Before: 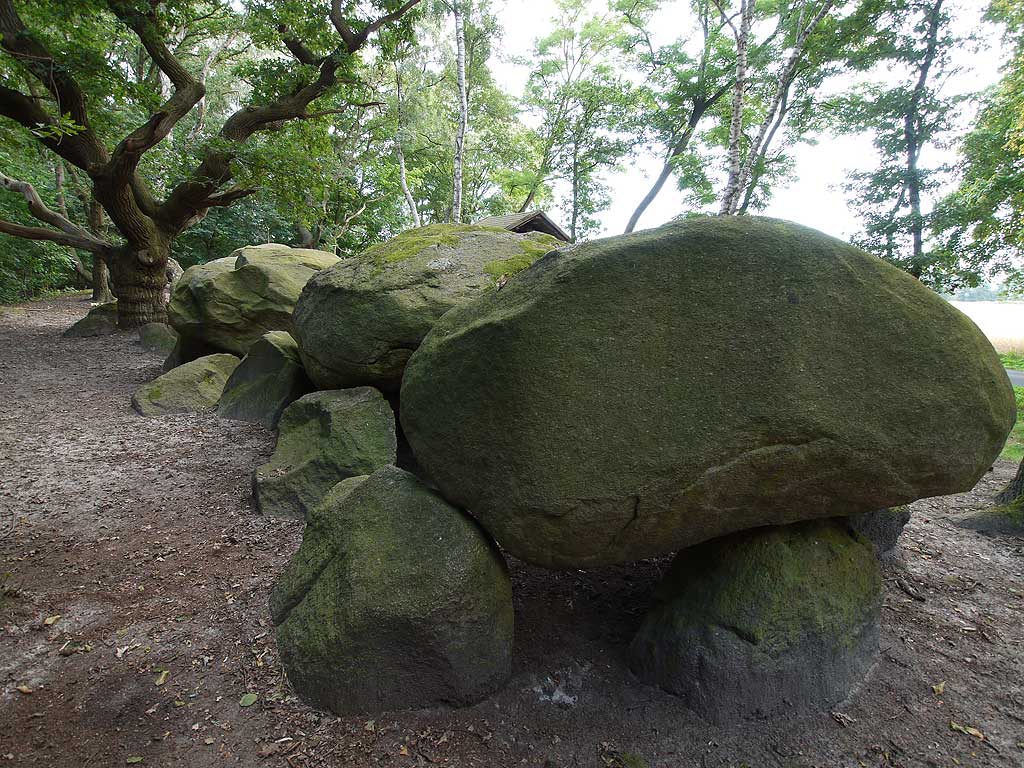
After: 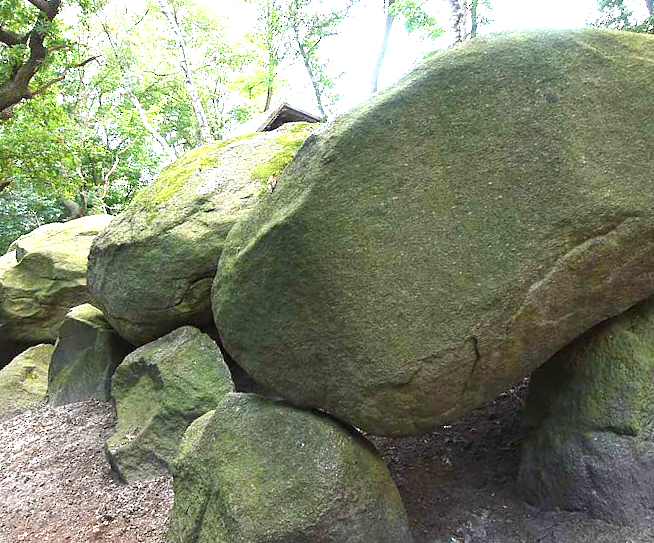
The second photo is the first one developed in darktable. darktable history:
exposure: black level correction 0, exposure 1.742 EV, compensate highlight preservation false
crop and rotate: angle 20.15°, left 6.837%, right 3.837%, bottom 1.08%
